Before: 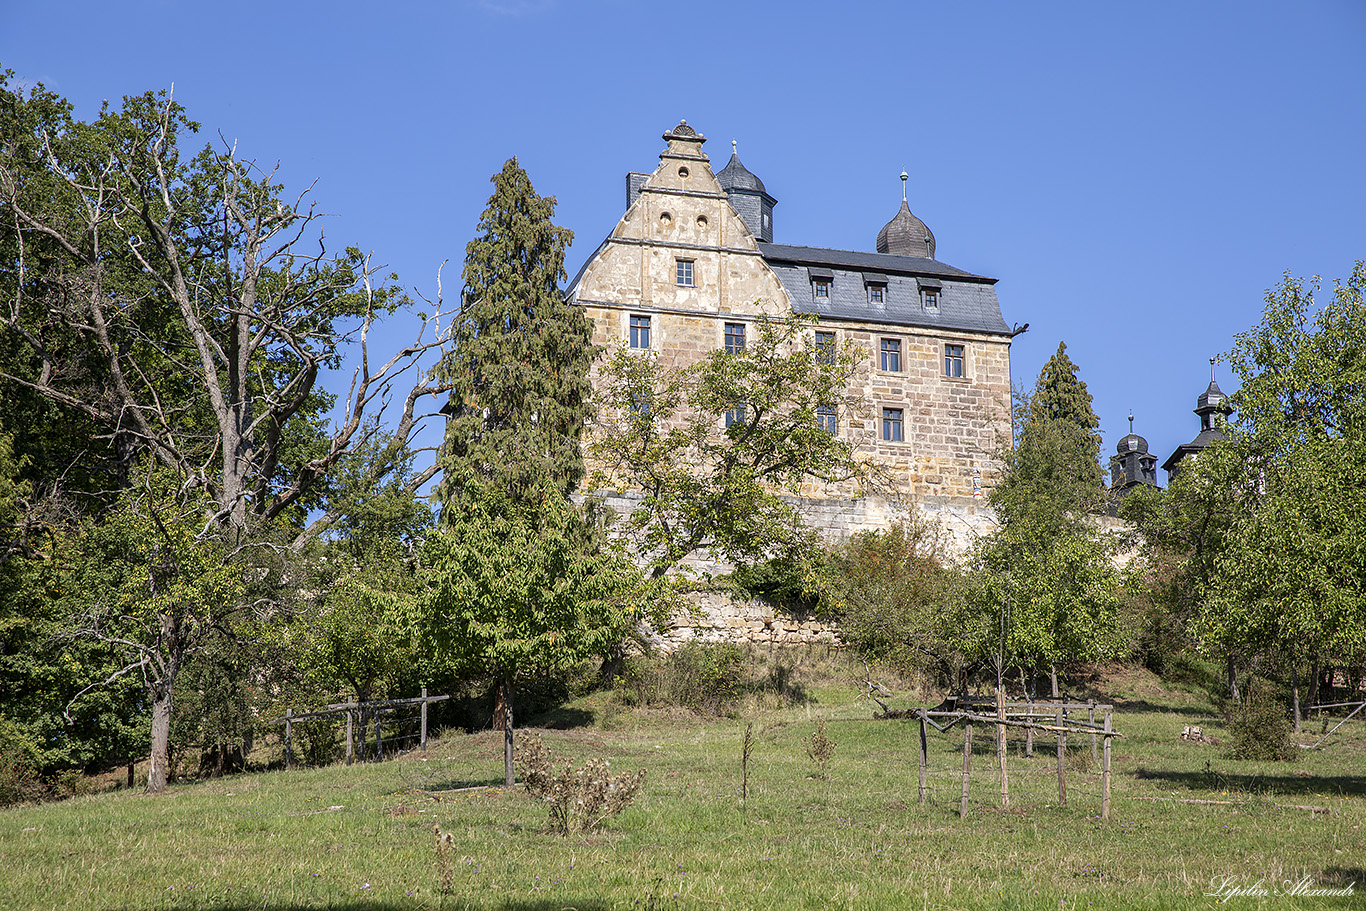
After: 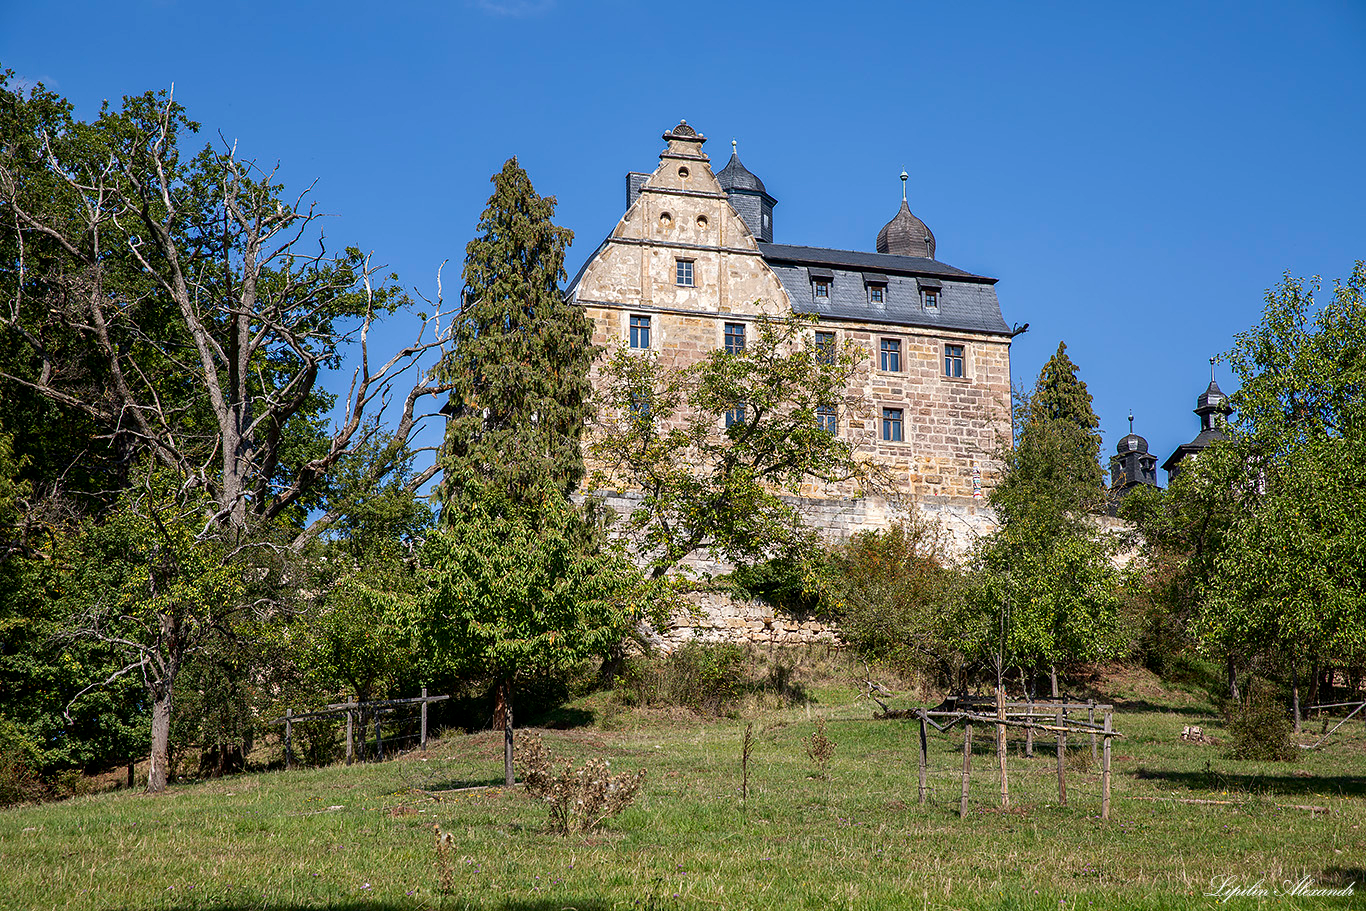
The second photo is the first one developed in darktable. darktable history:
contrast brightness saturation: contrast 0.069, brightness -0.133, saturation 0.047
